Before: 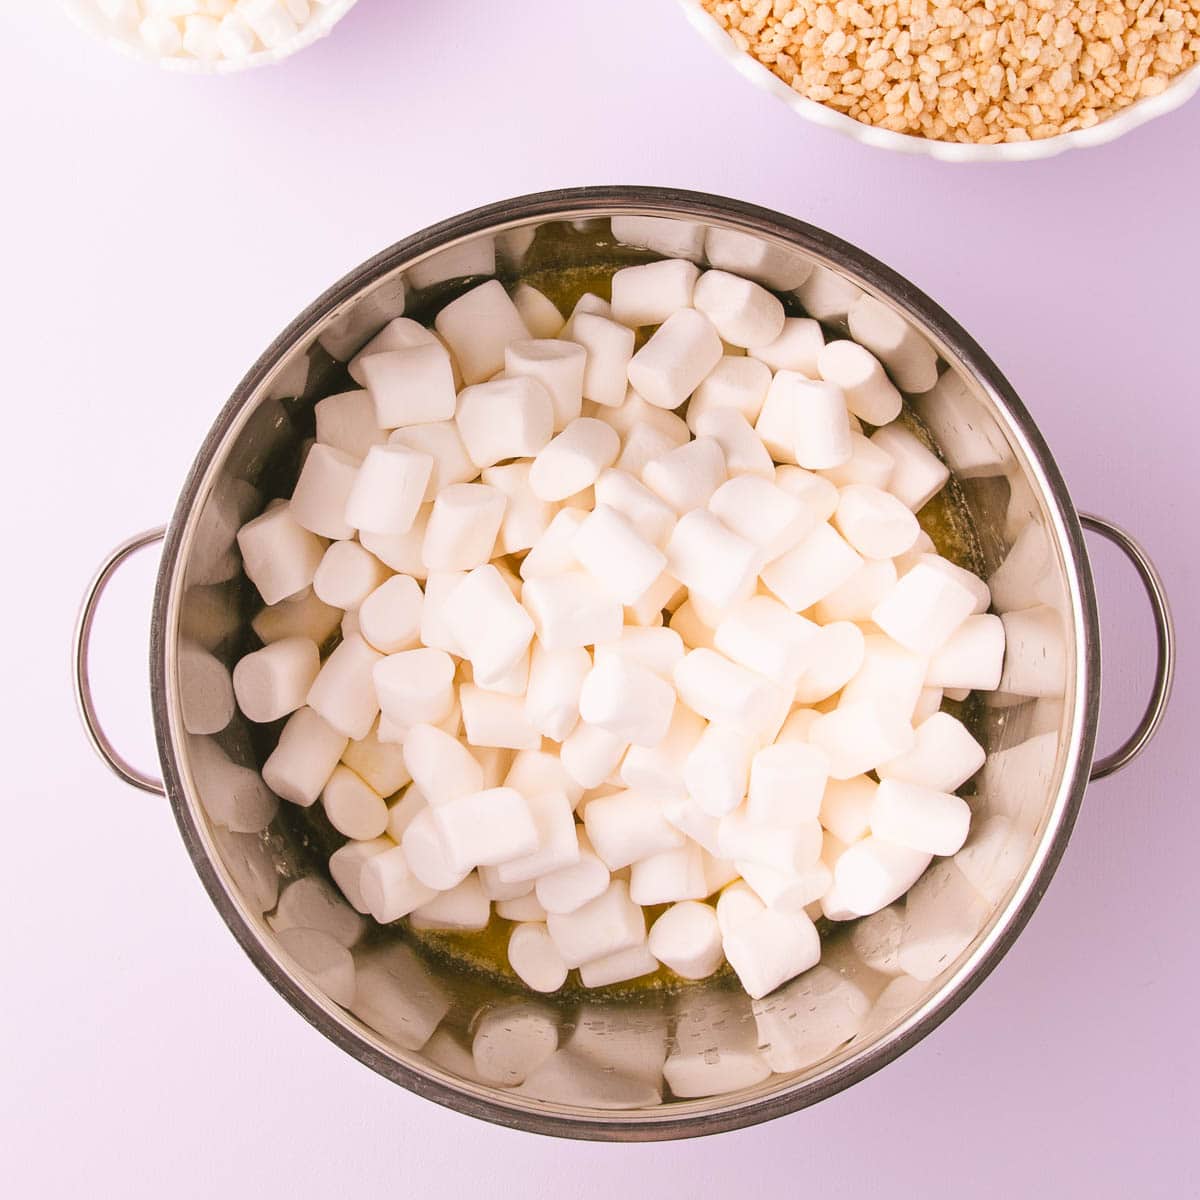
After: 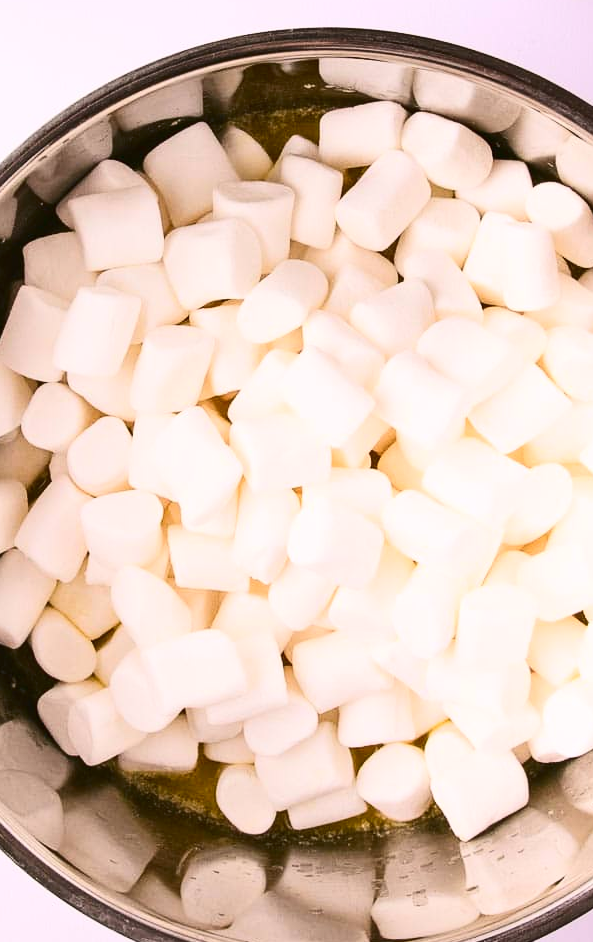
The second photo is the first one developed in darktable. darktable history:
white balance: red 1, blue 1
crop and rotate: angle 0.02°, left 24.353%, top 13.219%, right 26.156%, bottom 8.224%
contrast brightness saturation: contrast 0.28
